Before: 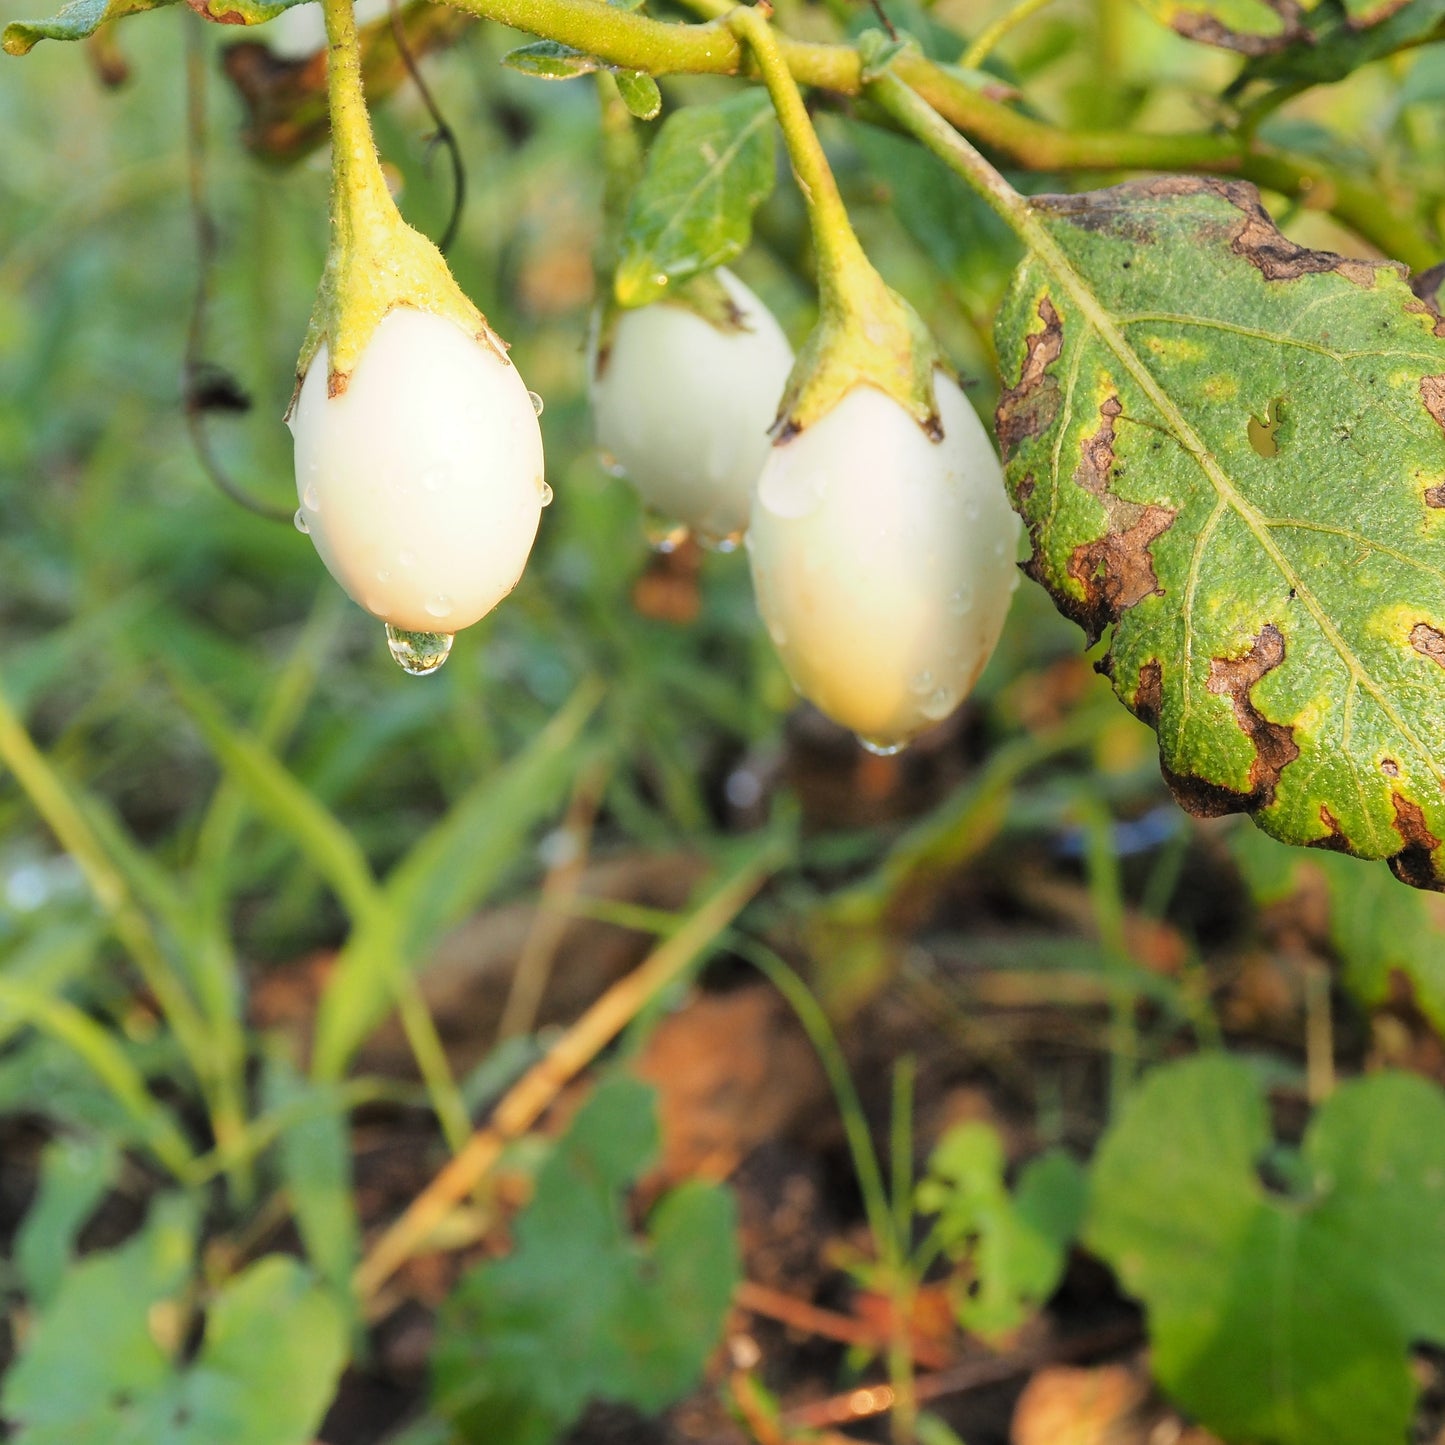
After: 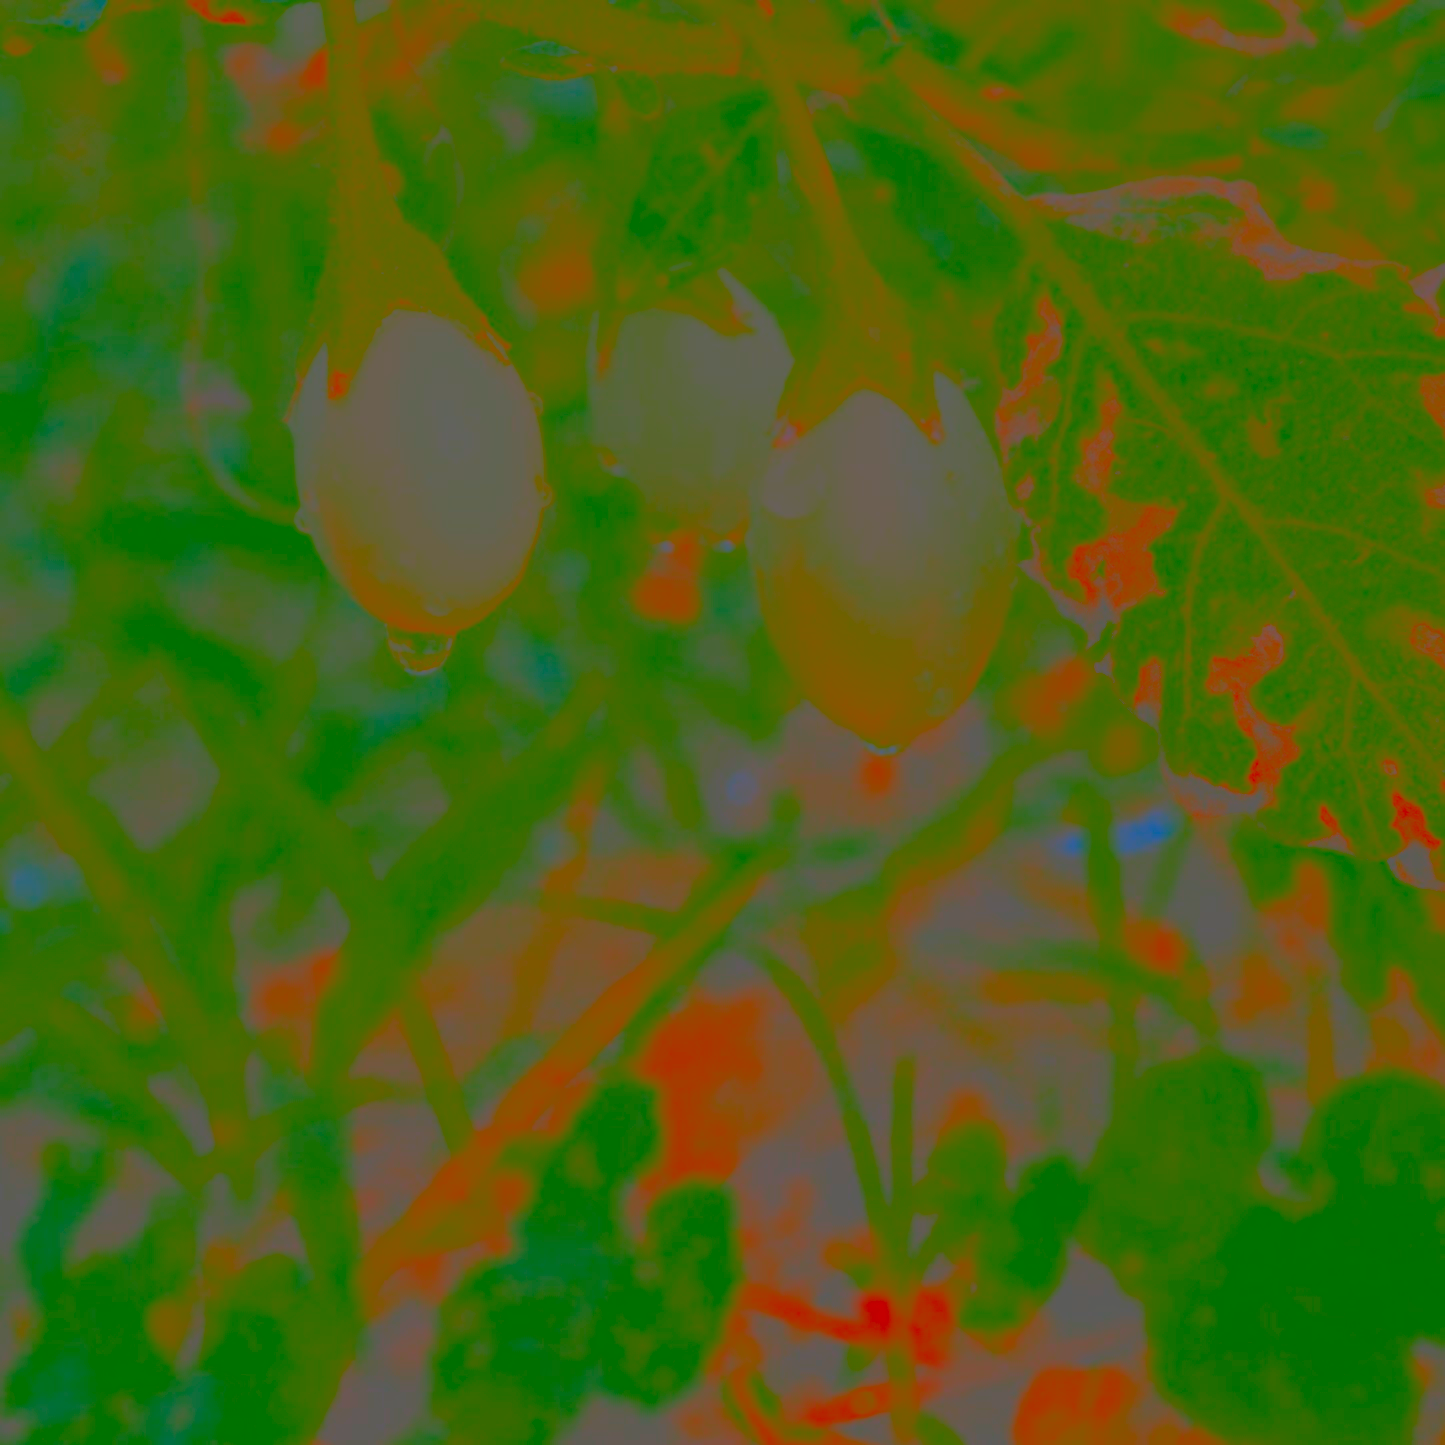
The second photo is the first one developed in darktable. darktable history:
contrast brightness saturation: contrast -0.972, brightness -0.159, saturation 0.768
